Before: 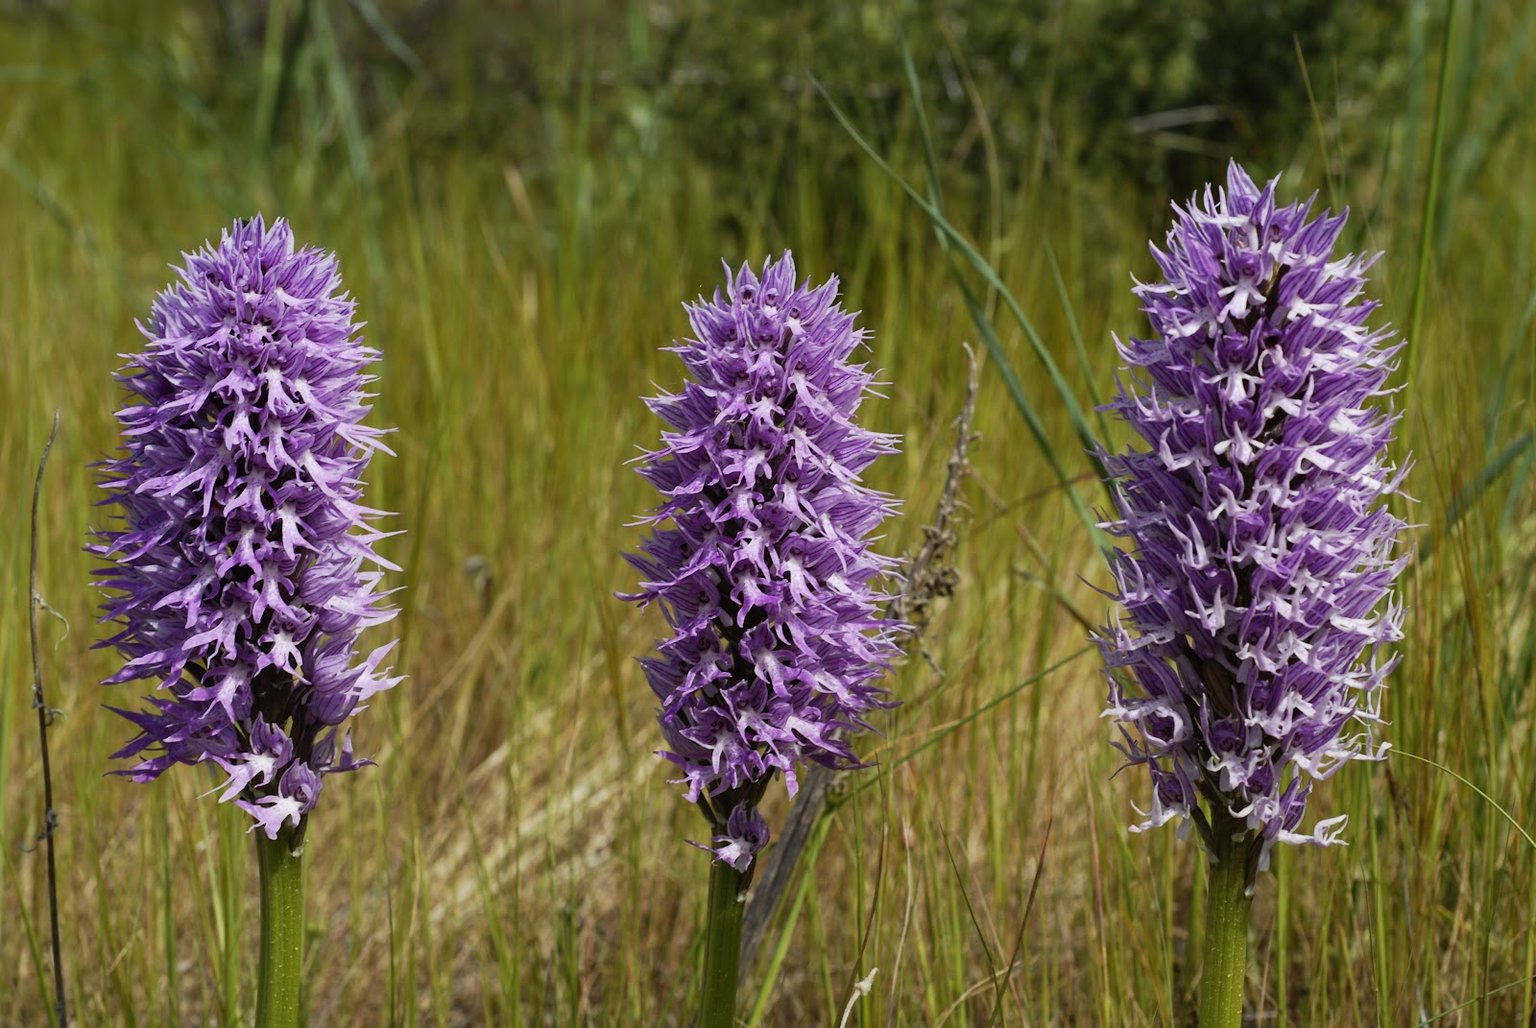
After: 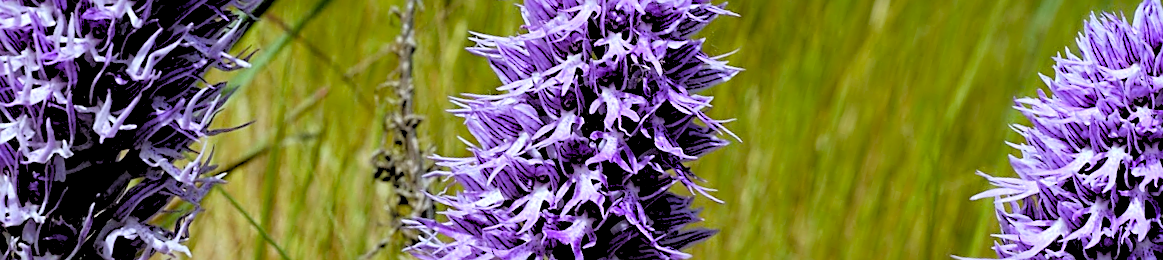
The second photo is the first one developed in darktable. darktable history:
sharpen: on, module defaults
exposure: exposure 0.2 EV, compensate highlight preservation false
white balance: red 0.924, blue 1.095
contrast brightness saturation: contrast 0.03, brightness 0.06, saturation 0.13
color balance rgb: perceptual saturation grading › global saturation 20%, perceptual saturation grading › highlights -25%, perceptual saturation grading › shadows 25%
rgb levels: levels [[0.029, 0.461, 0.922], [0, 0.5, 1], [0, 0.5, 1]]
crop and rotate: angle 16.12°, top 30.835%, bottom 35.653%
